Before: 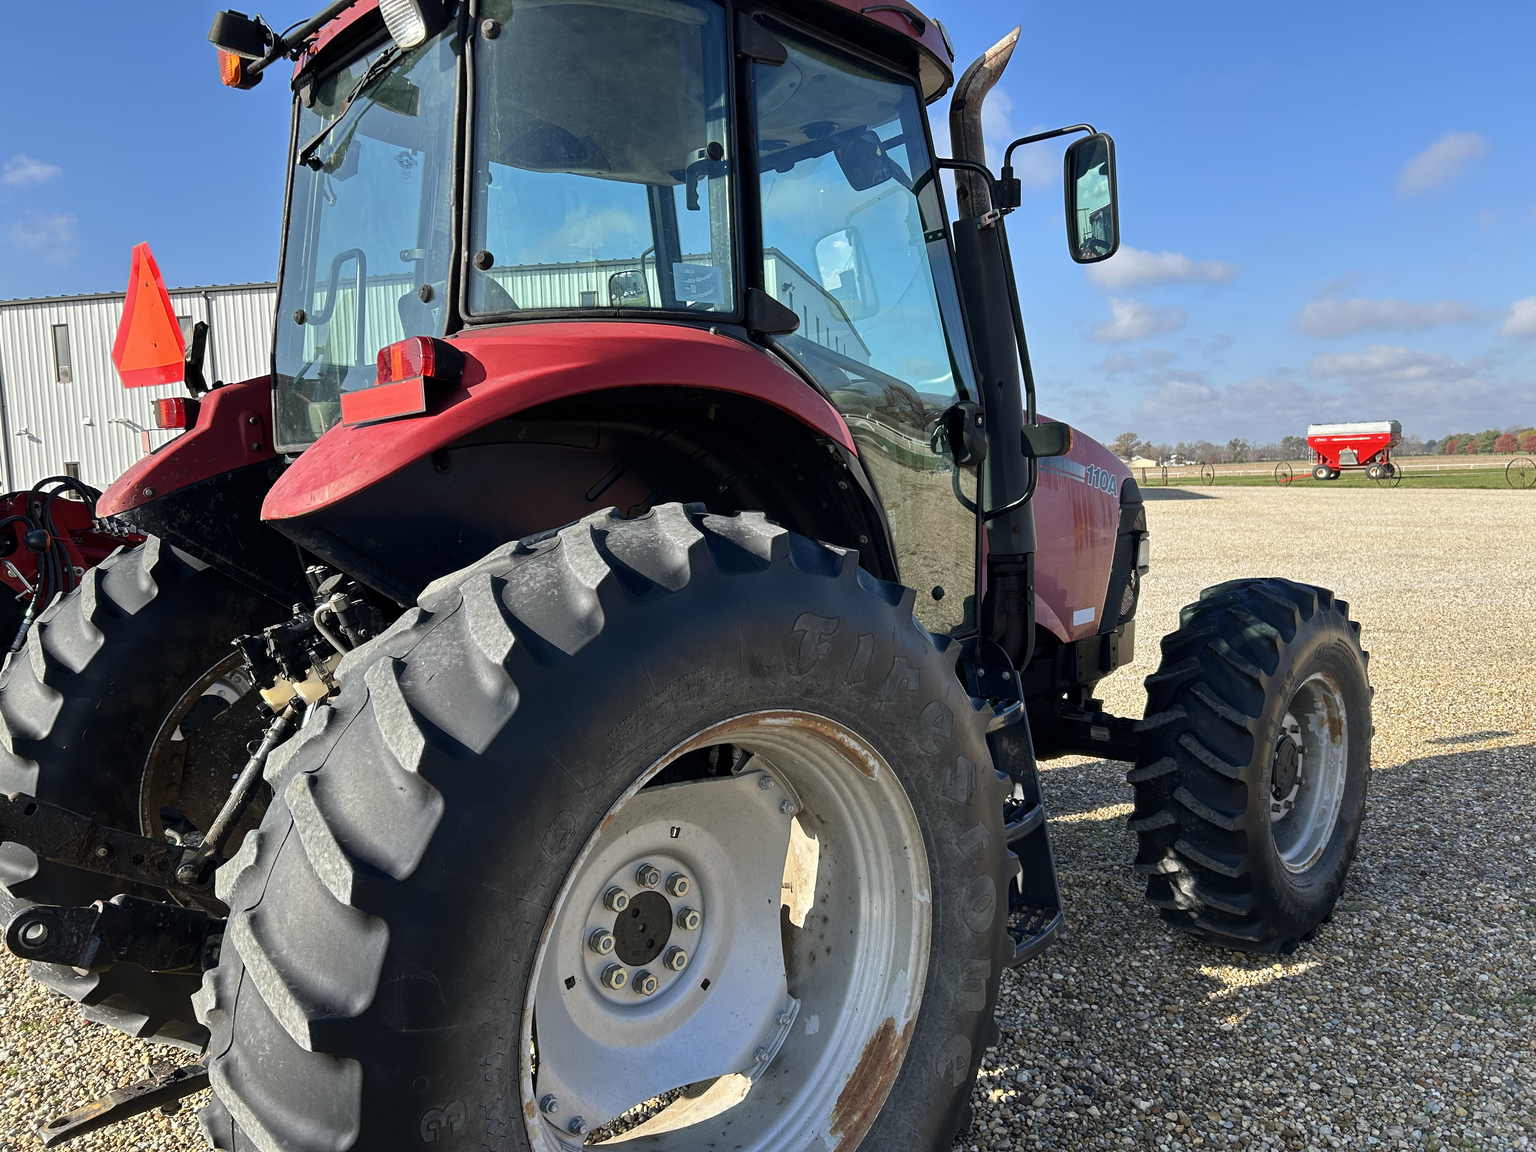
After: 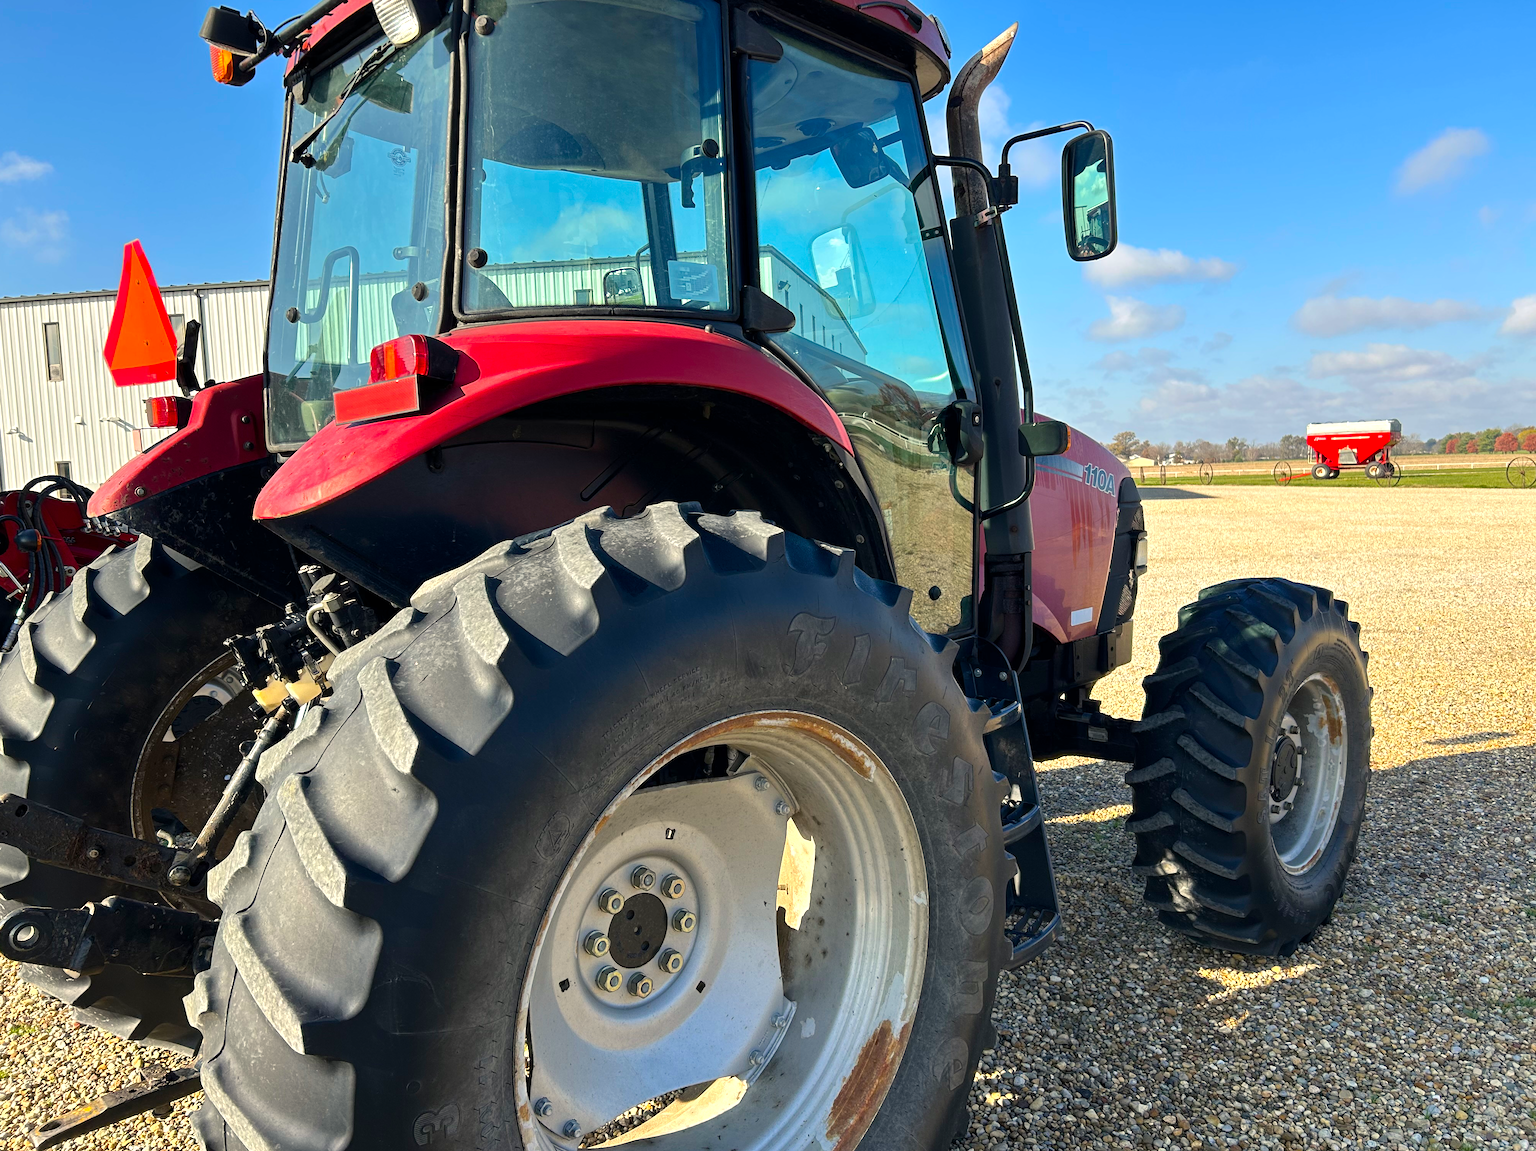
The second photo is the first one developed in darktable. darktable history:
crop and rotate: left 0.622%, top 0.381%, bottom 0.307%
exposure: exposure 0.348 EV, compensate highlight preservation false
color balance rgb: highlights gain › chroma 2.996%, highlights gain › hue 78.35°, perceptual saturation grading › global saturation 25.593%
